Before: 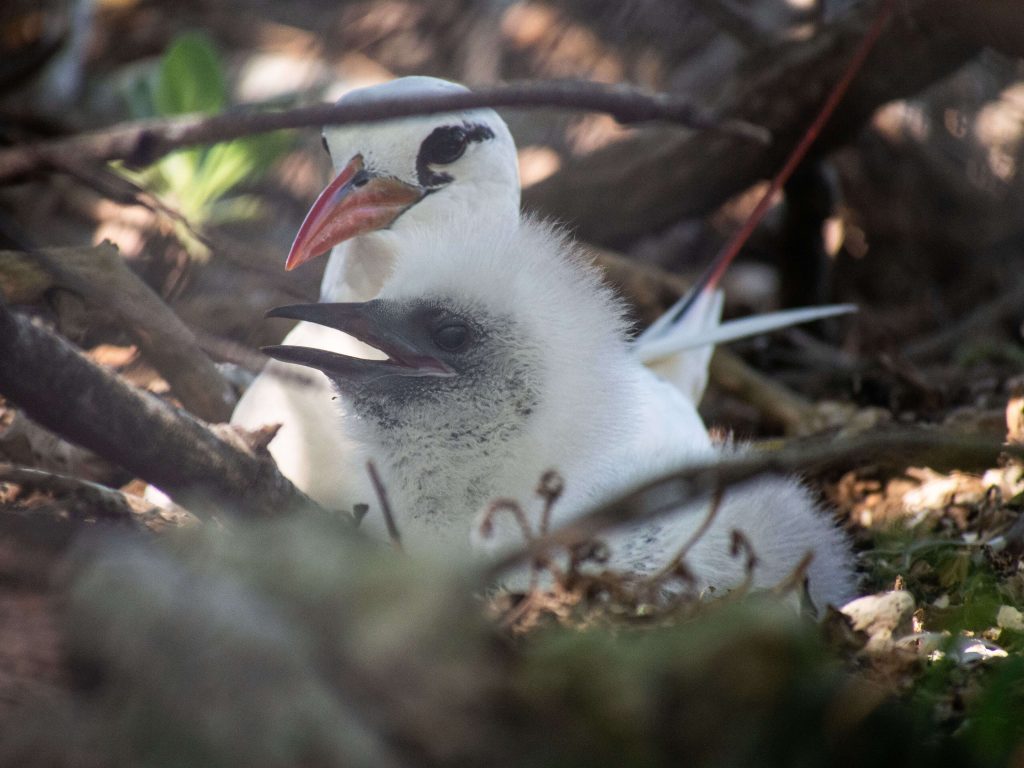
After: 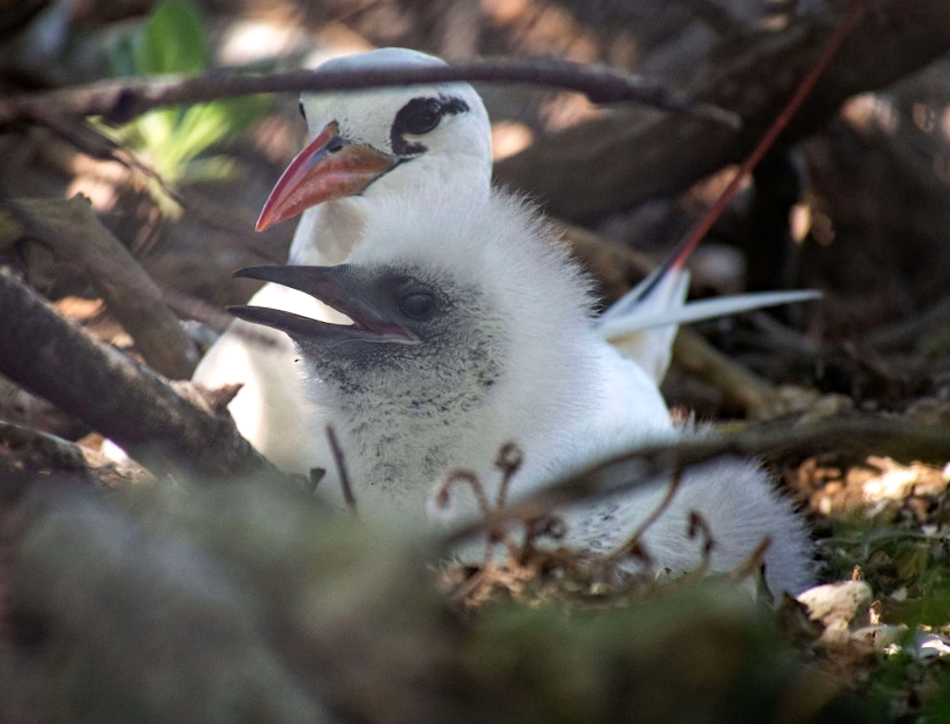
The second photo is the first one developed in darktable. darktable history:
crop and rotate: angle -2.38°
rotate and perspective: rotation 0.226°, lens shift (vertical) -0.042, crop left 0.023, crop right 0.982, crop top 0.006, crop bottom 0.994
haze removal: compatibility mode true, adaptive false
